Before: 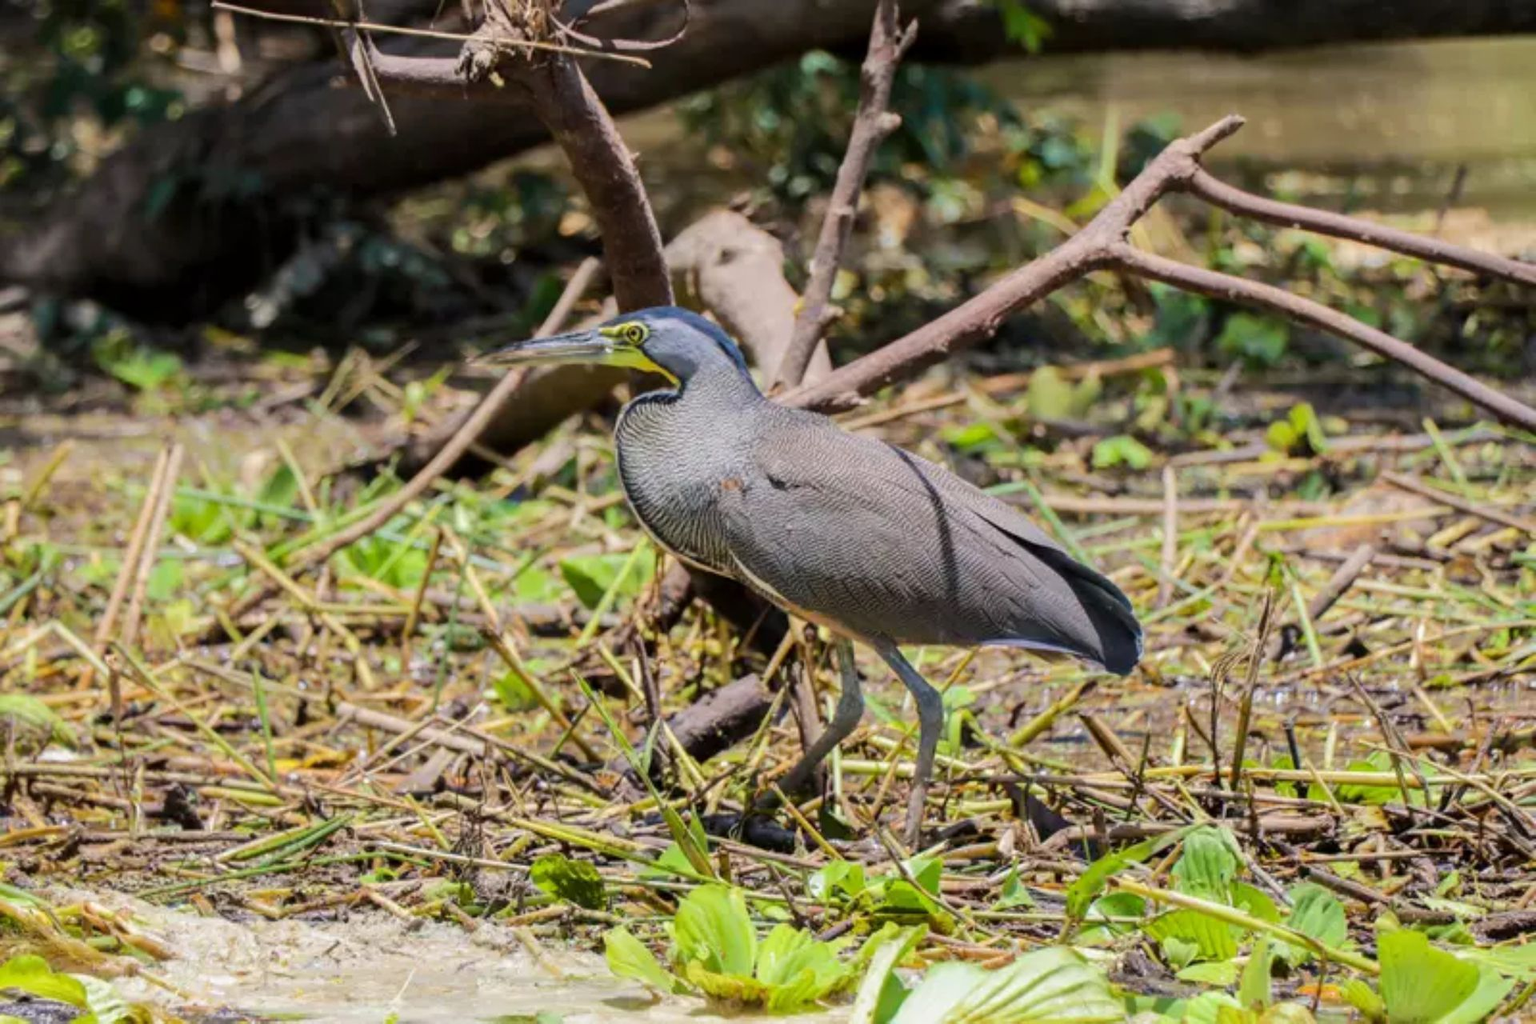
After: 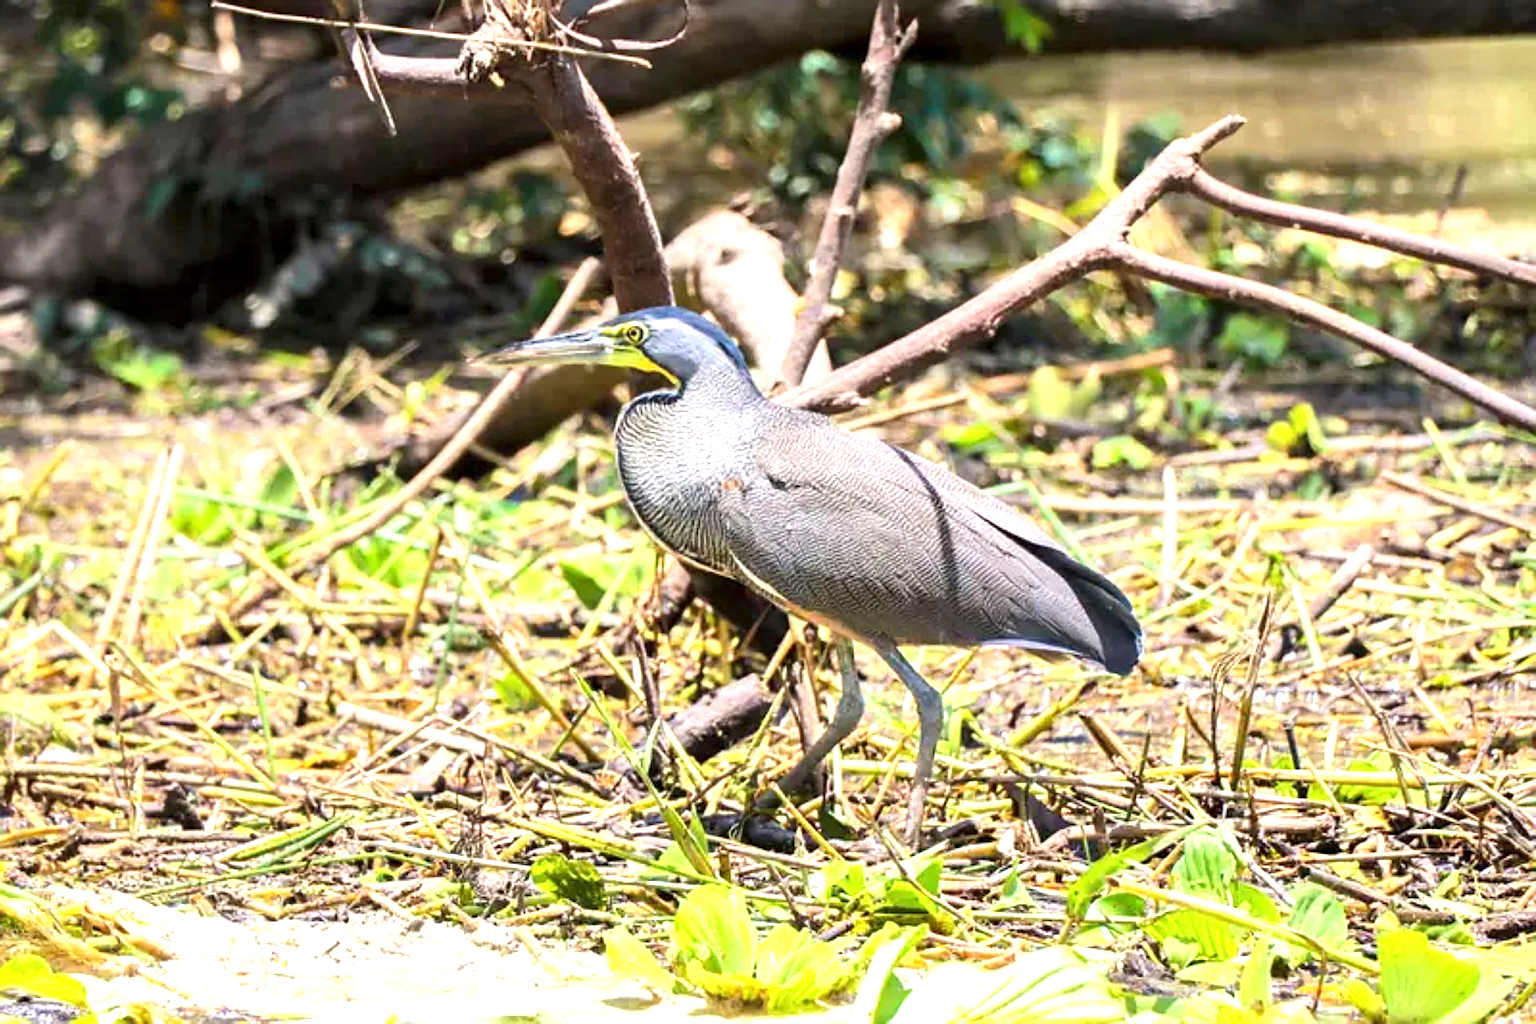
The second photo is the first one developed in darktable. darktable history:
local contrast: mode bilateral grid, contrast 100, coarseness 100, detail 108%, midtone range 0.2
exposure: black level correction 0, exposure 1.2 EV, compensate exposure bias true, compensate highlight preservation false
sharpen: on, module defaults
